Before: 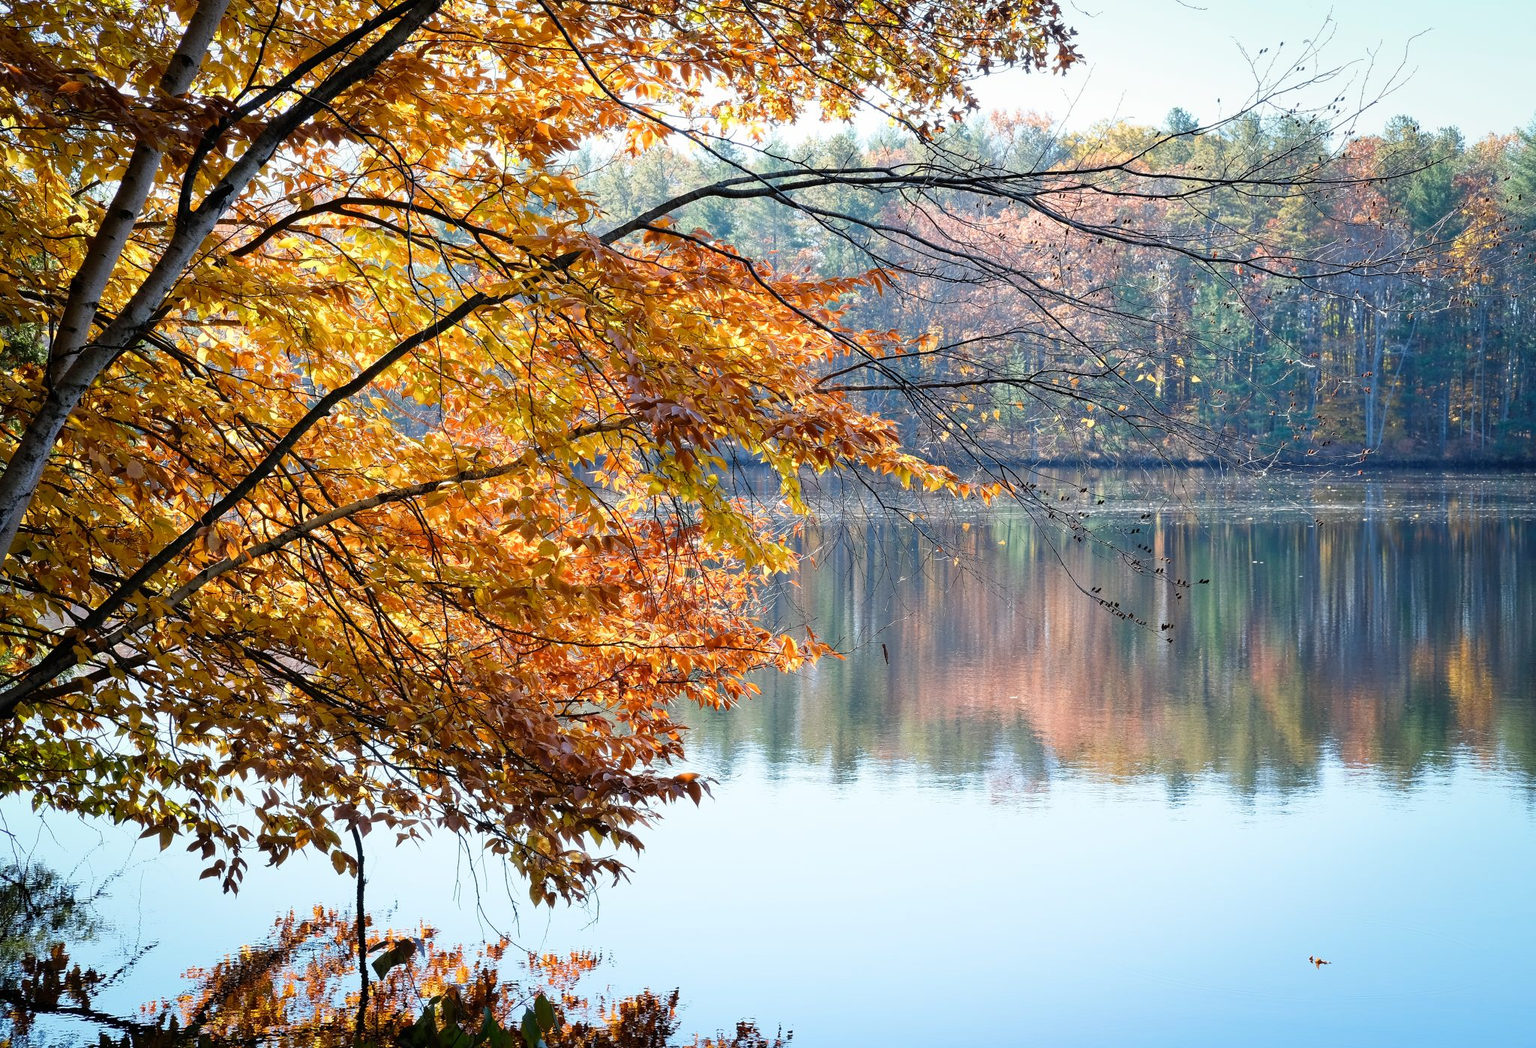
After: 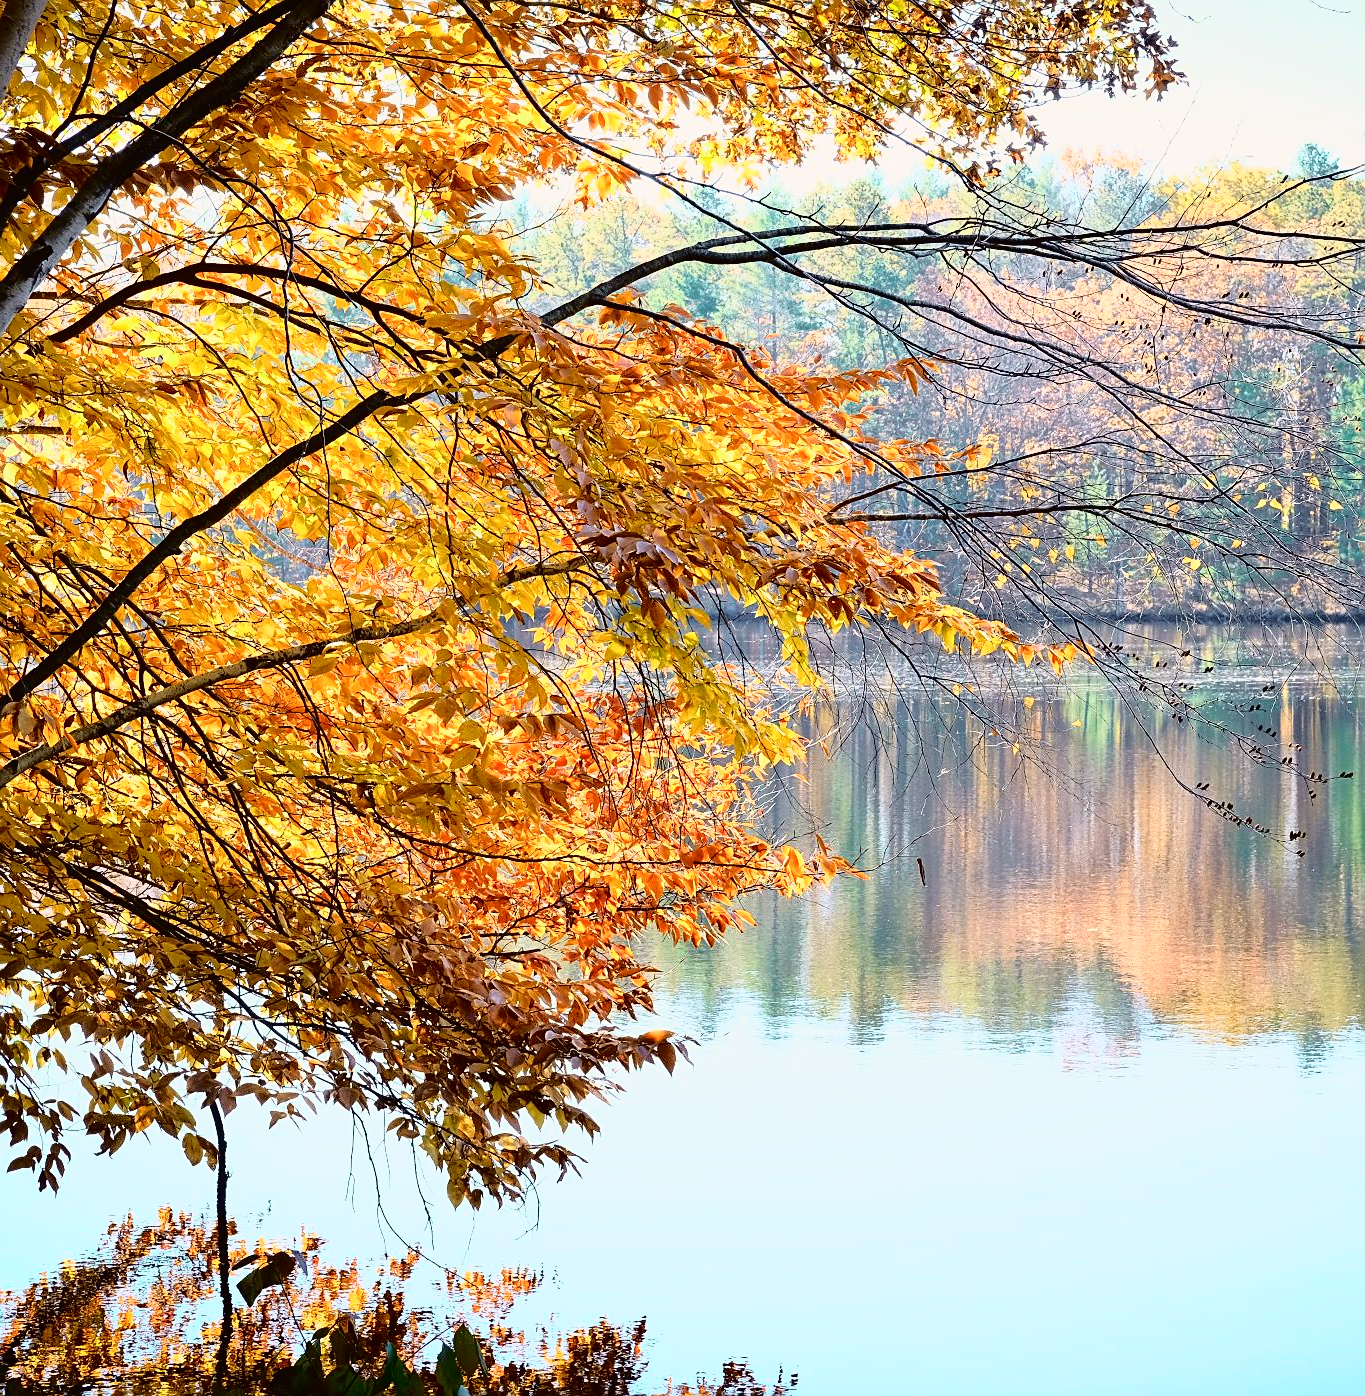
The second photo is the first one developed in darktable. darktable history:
sharpen: on, module defaults
crop and rotate: left 12.648%, right 20.685%
tone curve: curves: ch0 [(0, 0.015) (0.091, 0.055) (0.184, 0.159) (0.304, 0.382) (0.492, 0.579) (0.628, 0.755) (0.832, 0.932) (0.984, 0.963)]; ch1 [(0, 0) (0.34, 0.235) (0.493, 0.5) (0.554, 0.56) (0.764, 0.815) (1, 1)]; ch2 [(0, 0) (0.44, 0.458) (0.476, 0.477) (0.542, 0.586) (0.674, 0.724) (1, 1)], color space Lab, independent channels, preserve colors none
exposure: exposure 0.078 EV, compensate highlight preservation false
